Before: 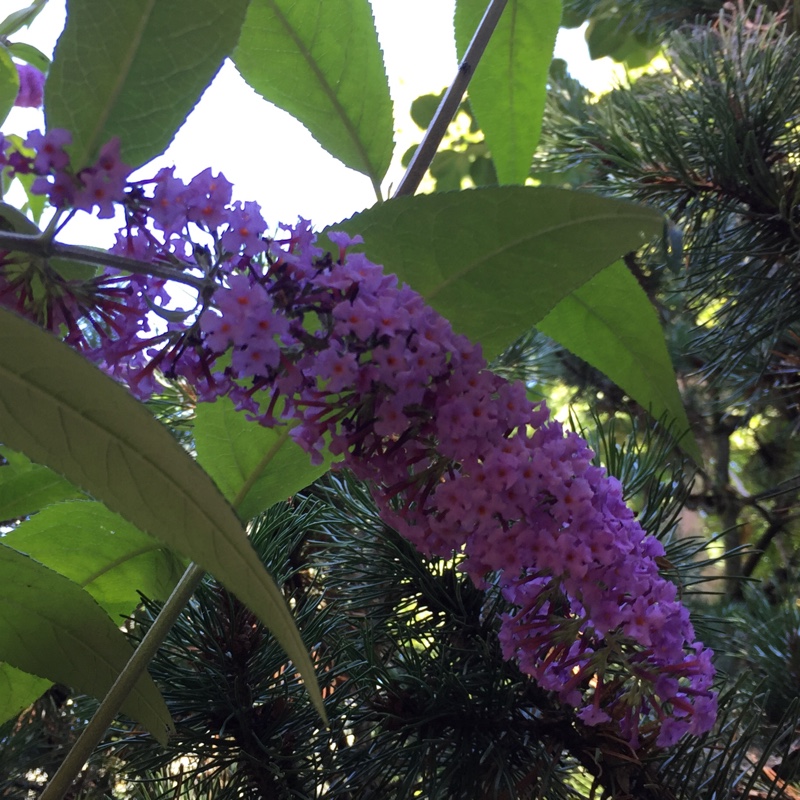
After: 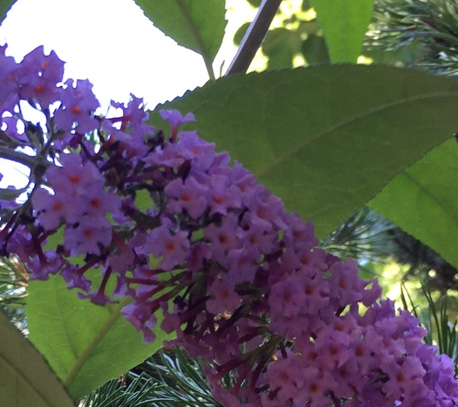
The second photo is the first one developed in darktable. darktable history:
shadows and highlights: low approximation 0.01, soften with gaussian
crop: left 21.092%, top 15.273%, right 21.563%, bottom 33.773%
